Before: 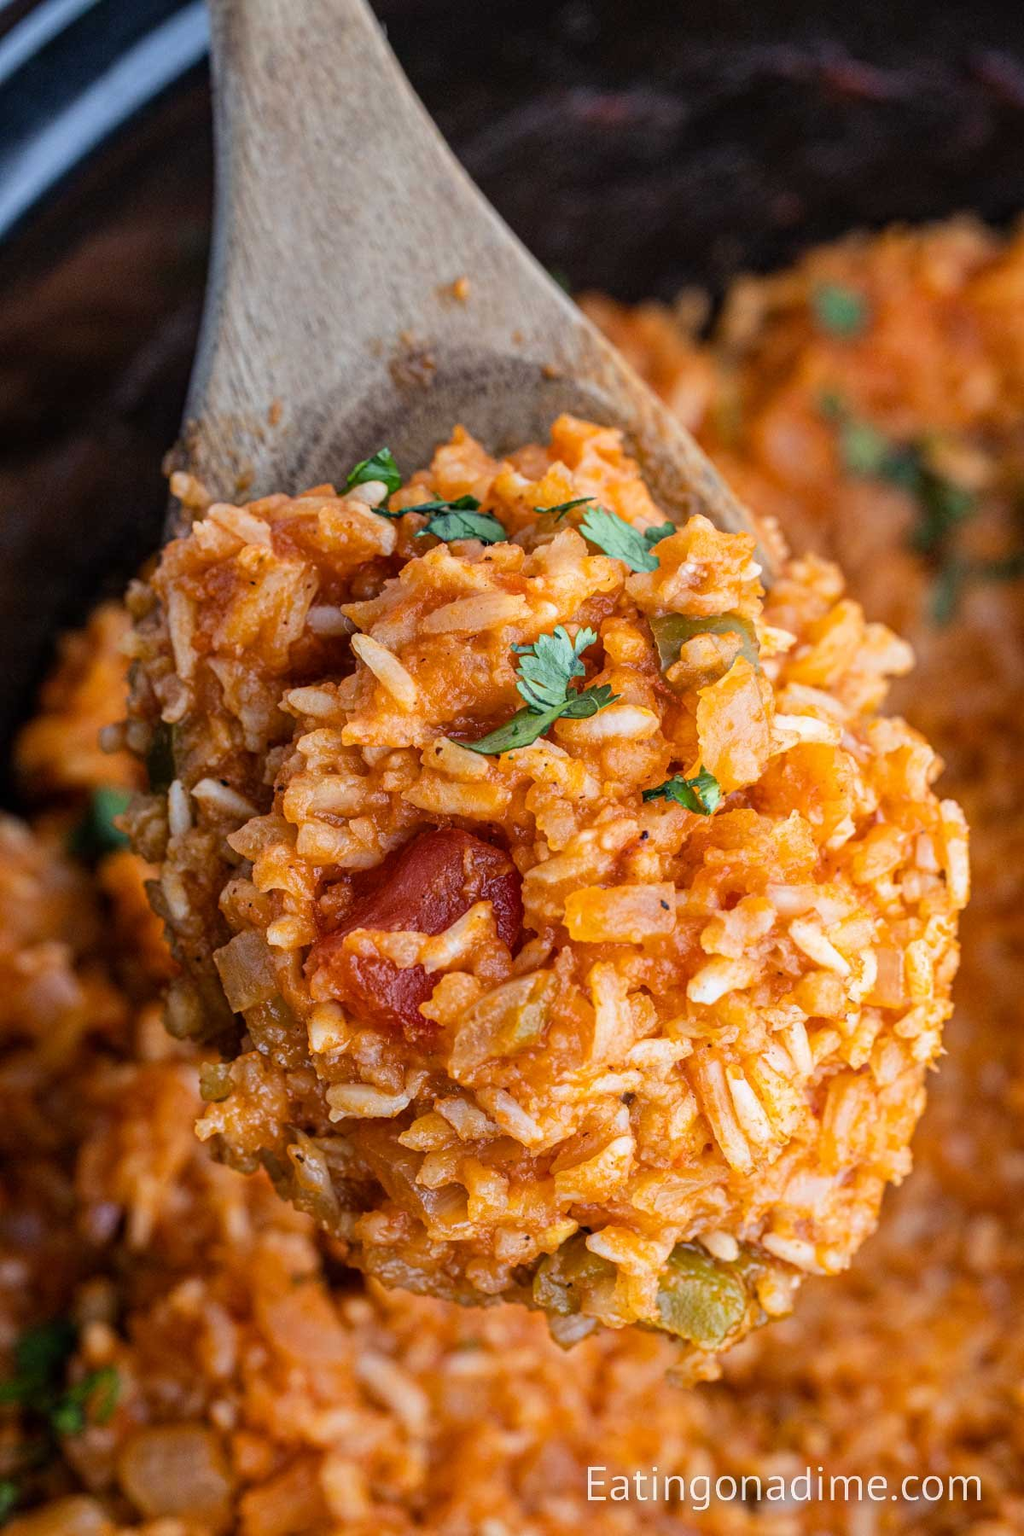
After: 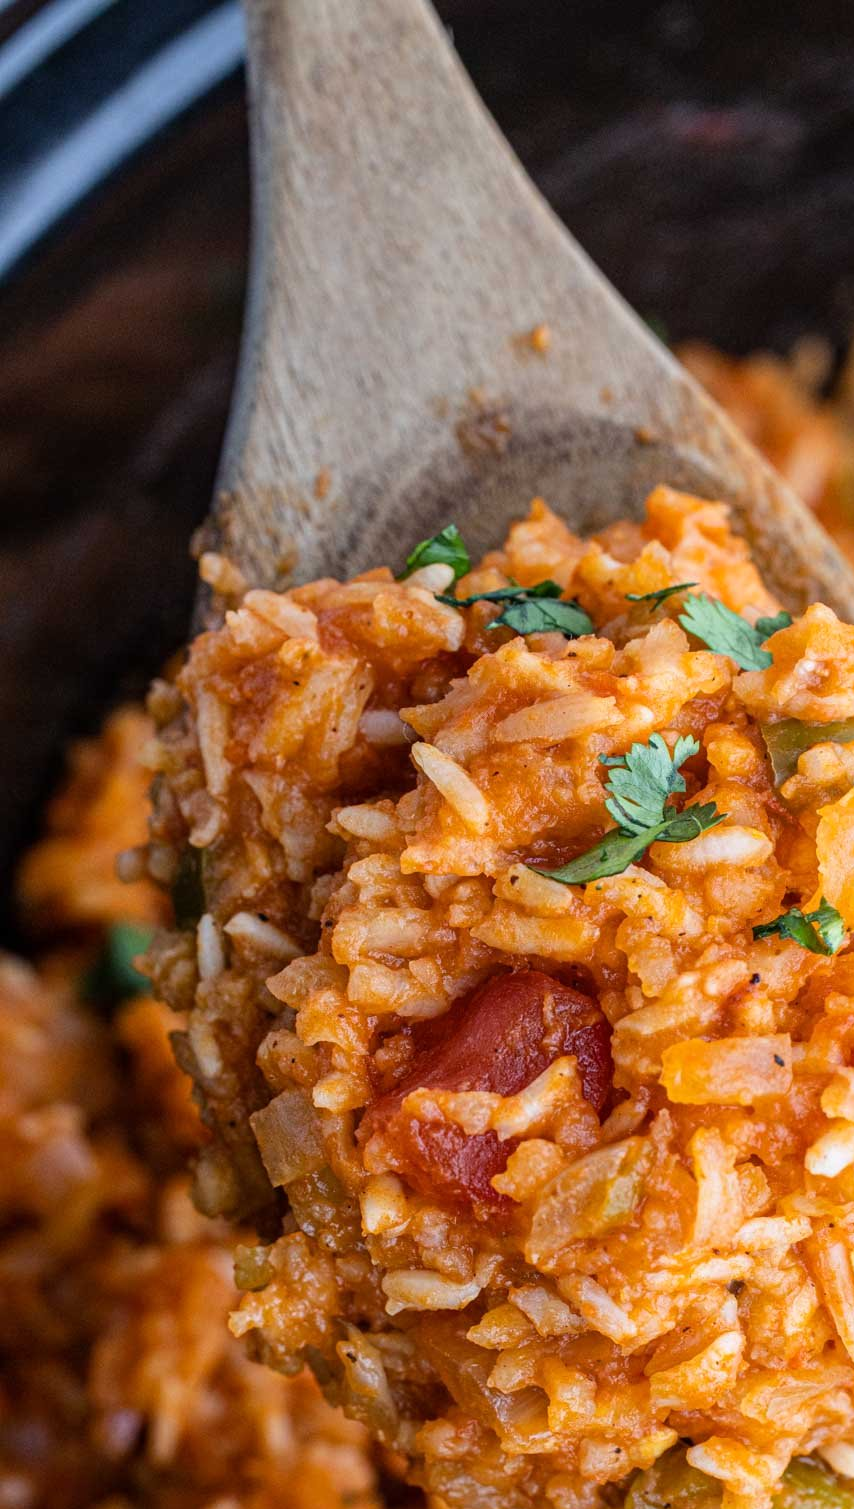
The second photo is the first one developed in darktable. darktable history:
tone equalizer: on, module defaults
crop: right 28.767%, bottom 16.164%
